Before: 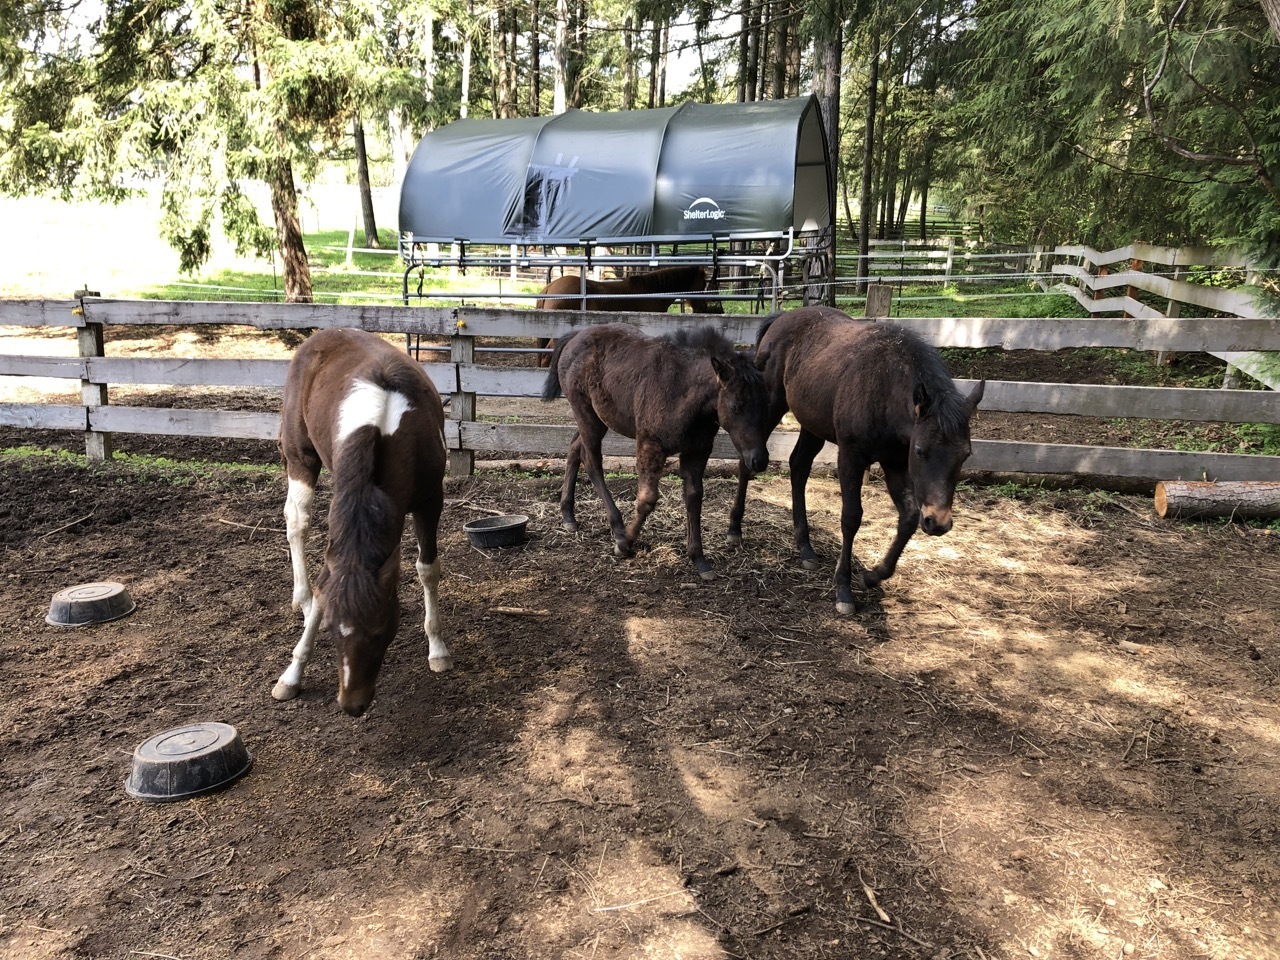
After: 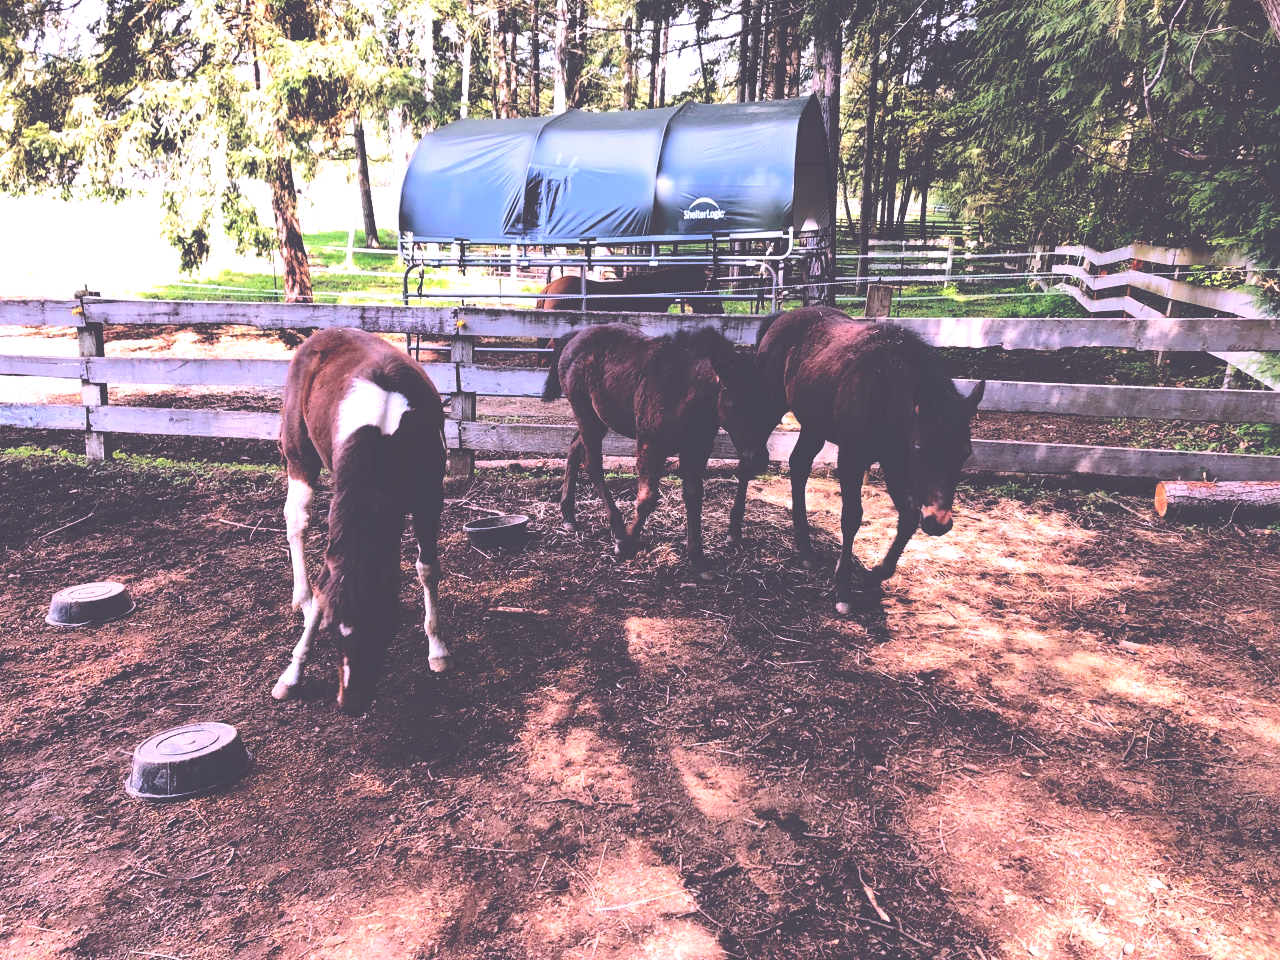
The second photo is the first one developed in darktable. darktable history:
base curve: curves: ch0 [(0, 0.02) (0.083, 0.036) (1, 1)], preserve colors none
tone equalizer: -8 EV -0.442 EV, -7 EV -0.414 EV, -6 EV -0.351 EV, -5 EV -0.187 EV, -3 EV 0.235 EV, -2 EV 0.33 EV, -1 EV 0.396 EV, +0 EV 0.413 EV, edges refinement/feathering 500, mask exposure compensation -1.57 EV, preserve details no
contrast brightness saturation: contrast 0.104, brightness 0.312, saturation 0.137
color correction: highlights a* 15.21, highlights b* -25.28
